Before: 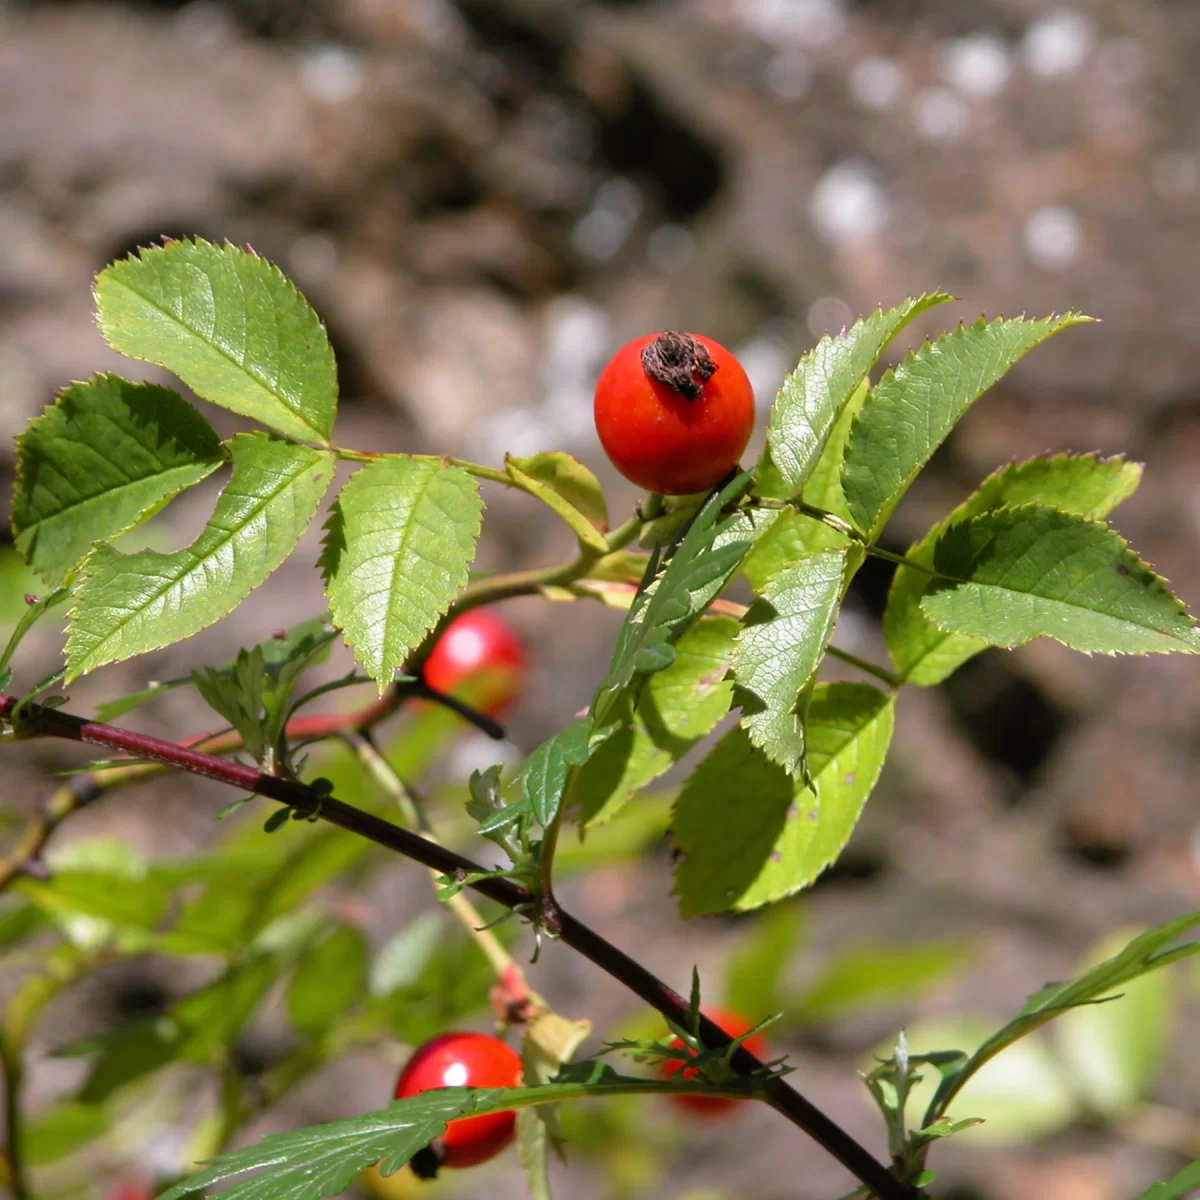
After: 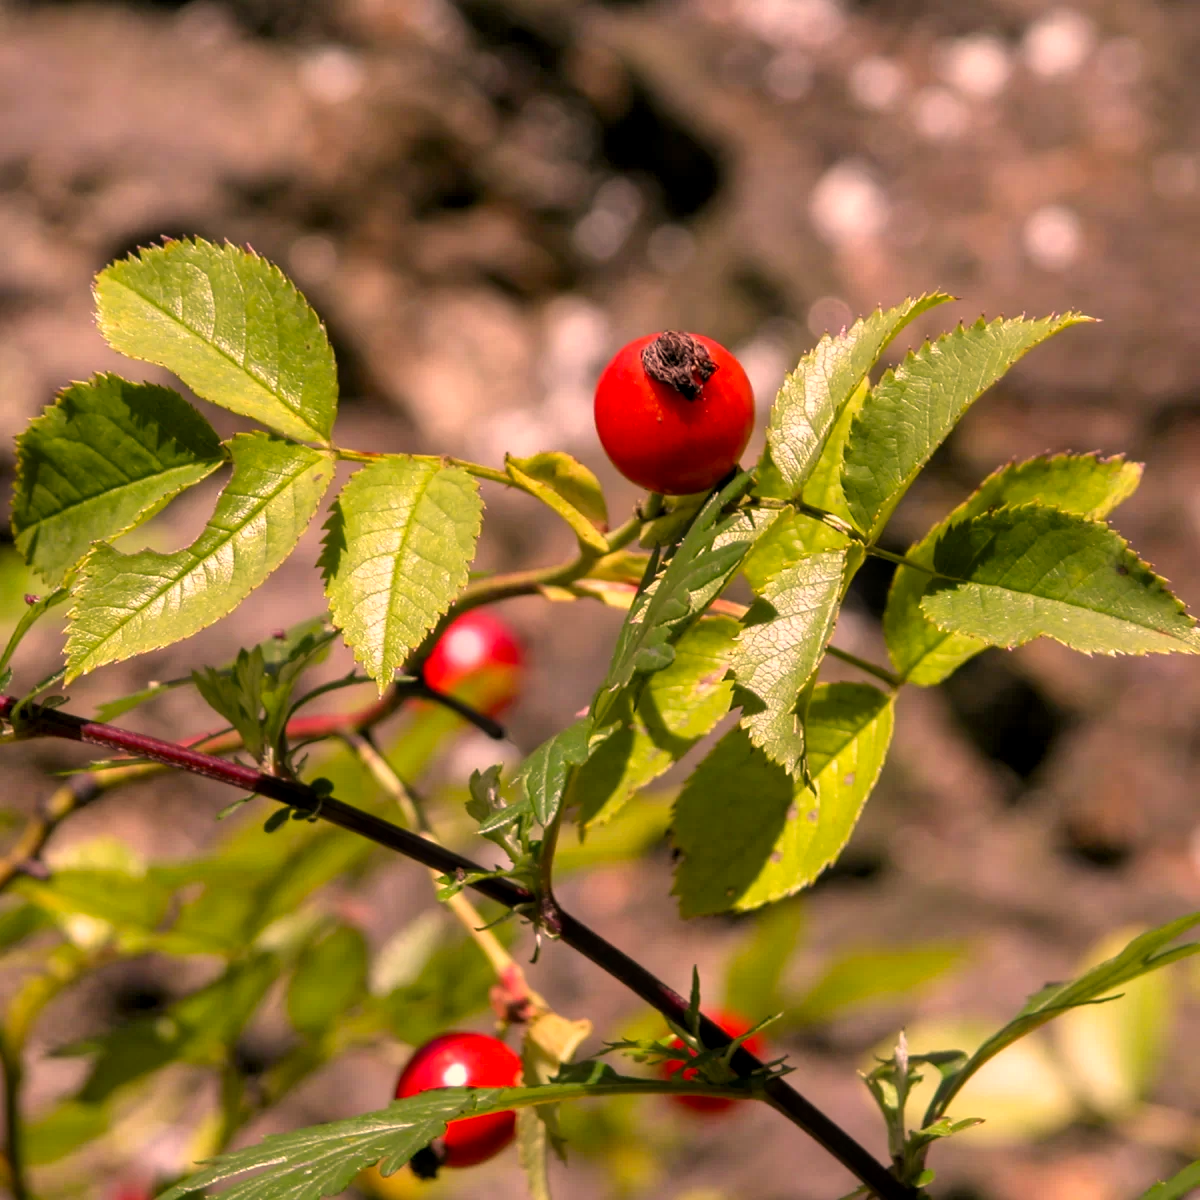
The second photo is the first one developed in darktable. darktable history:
color correction: highlights a* 22.19, highlights b* 22.45
local contrast: on, module defaults
